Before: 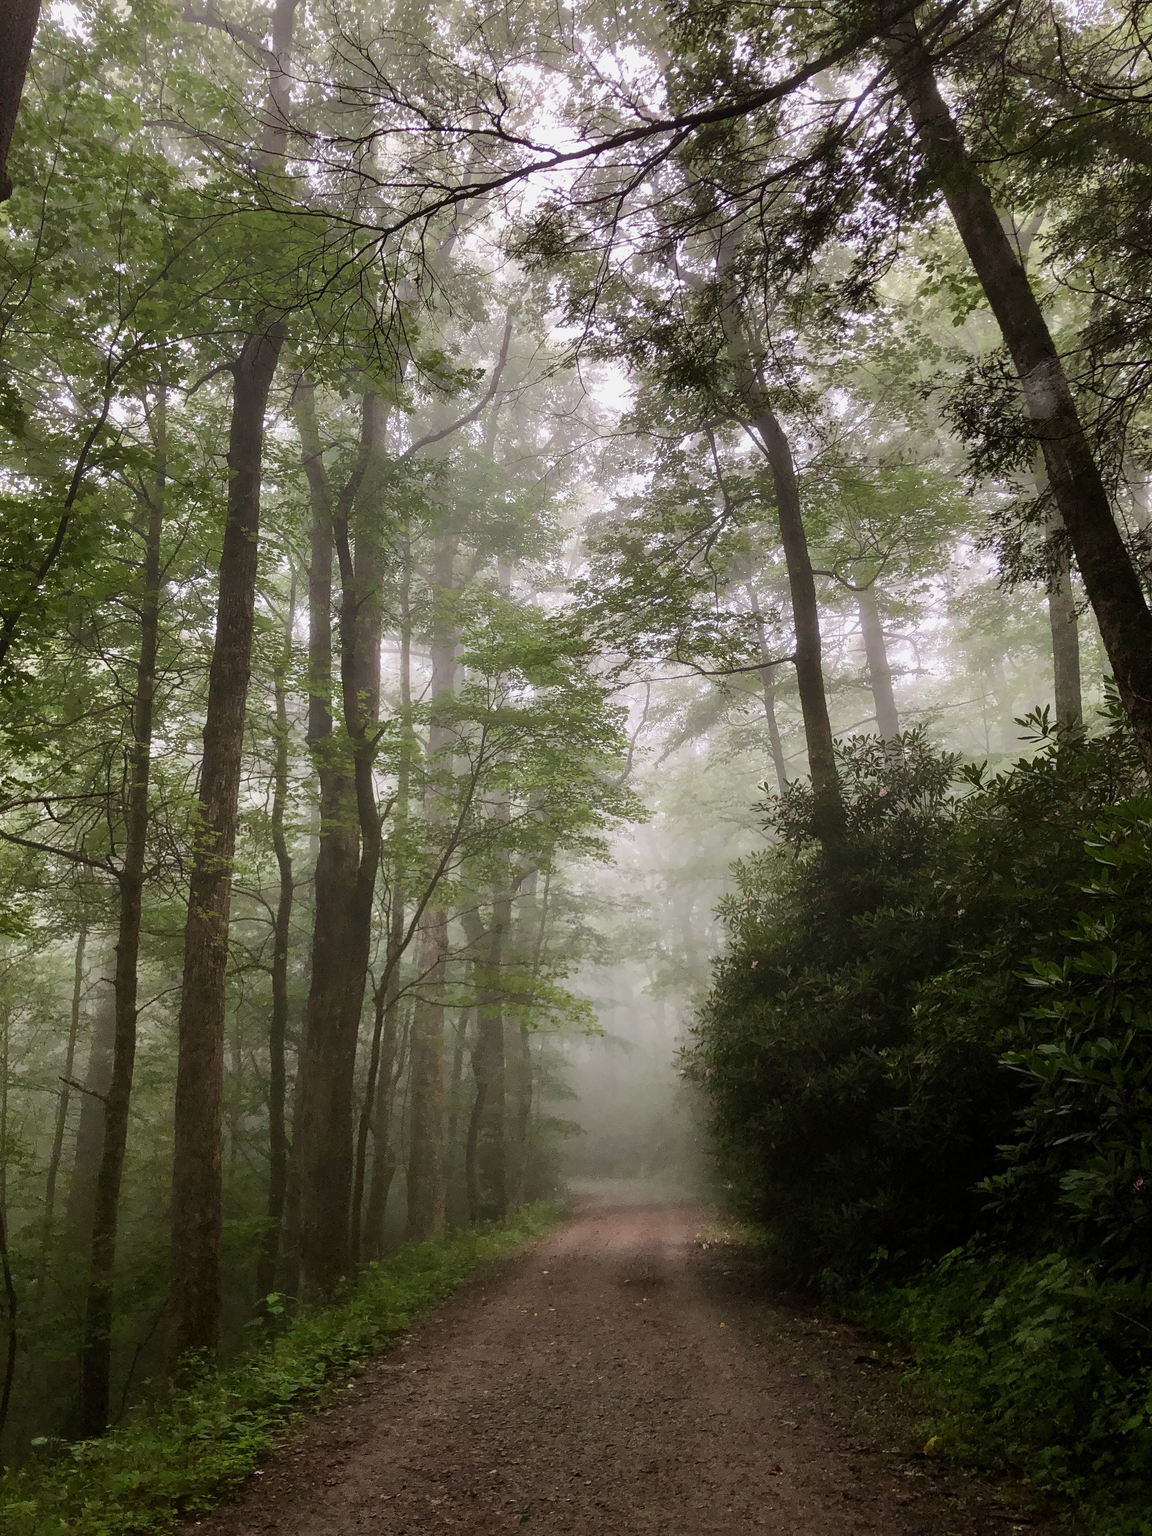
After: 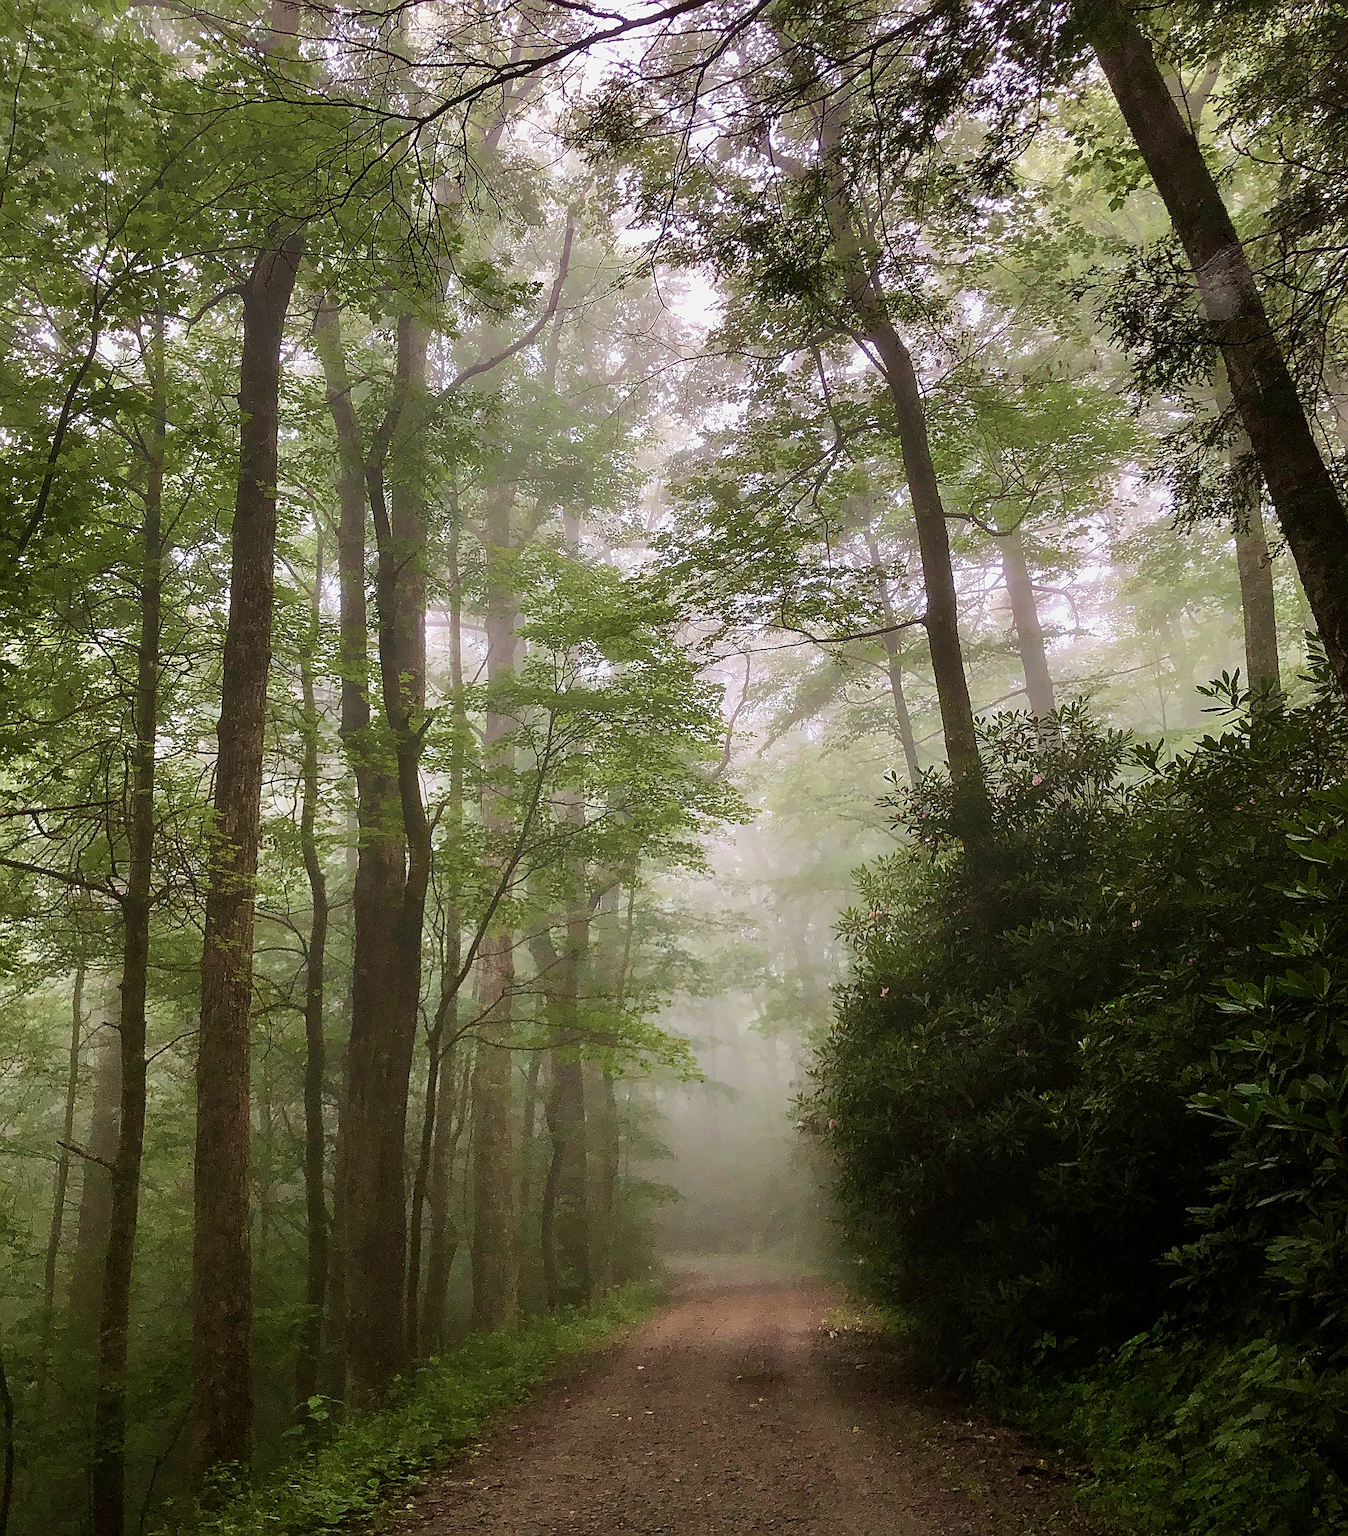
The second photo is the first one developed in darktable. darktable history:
rotate and perspective: rotation -1.32°, lens shift (horizontal) -0.031, crop left 0.015, crop right 0.985, crop top 0.047, crop bottom 0.982
crop: left 1.507%, top 6.147%, right 1.379%, bottom 6.637%
sharpen: amount 1
velvia: strength 45%
